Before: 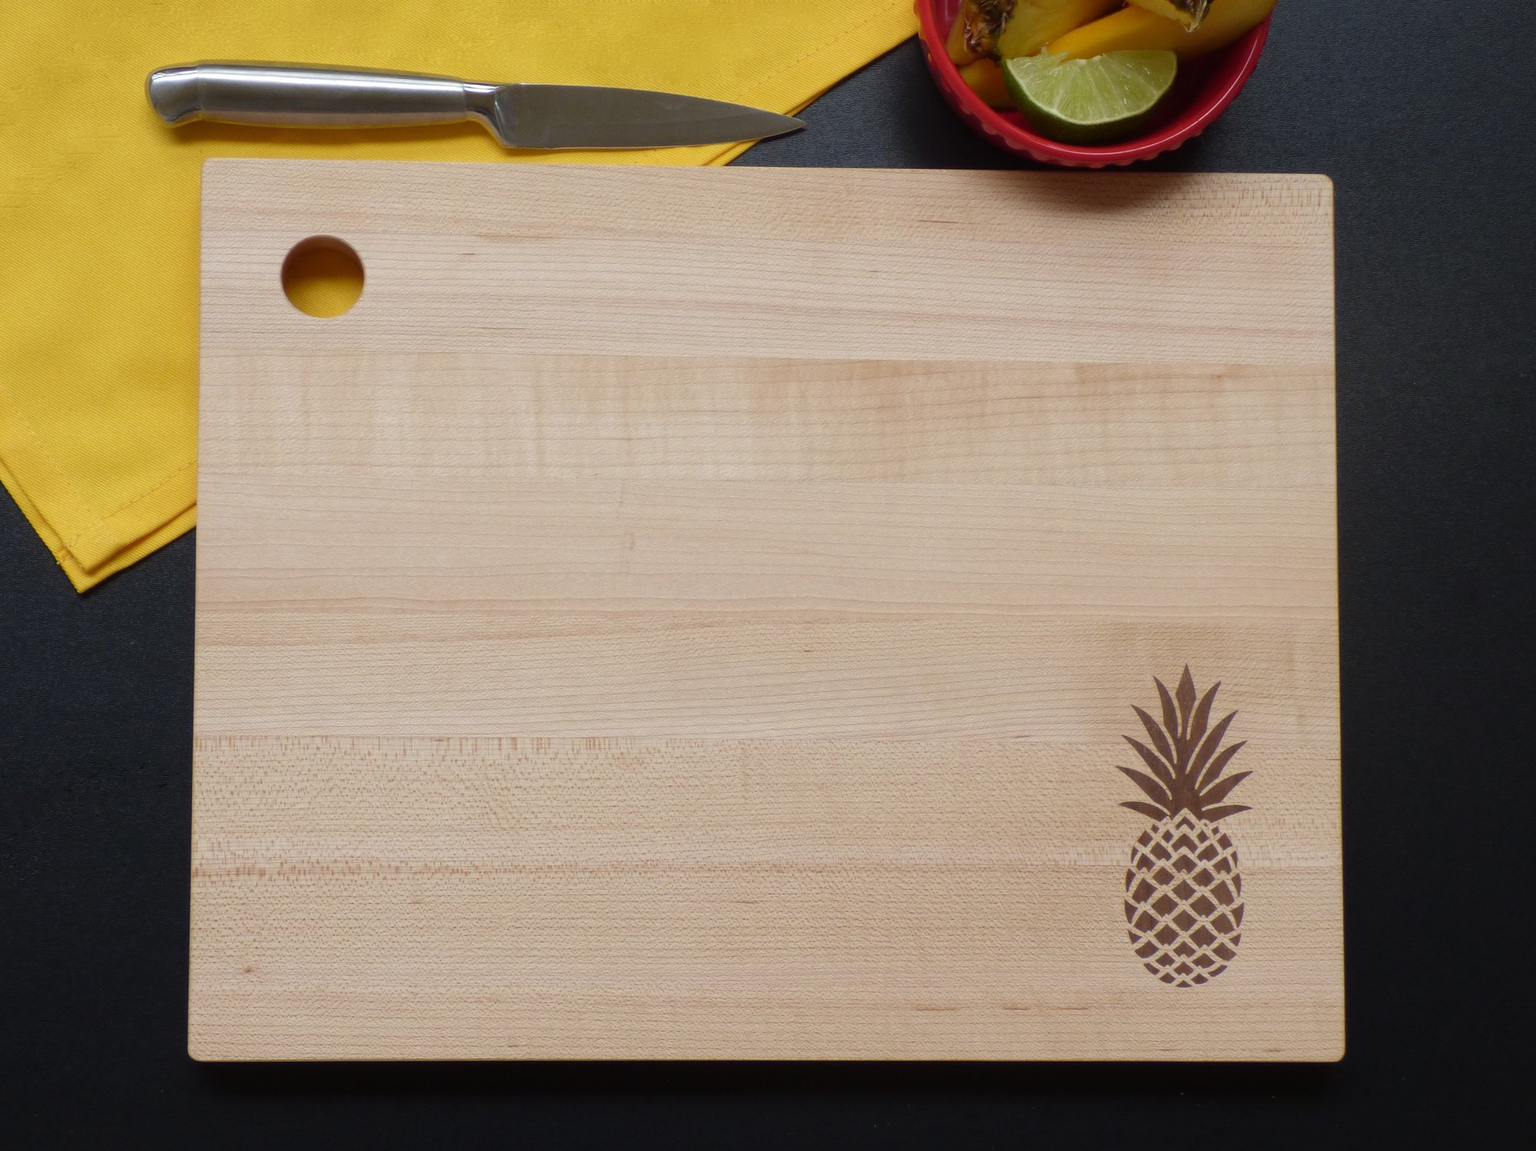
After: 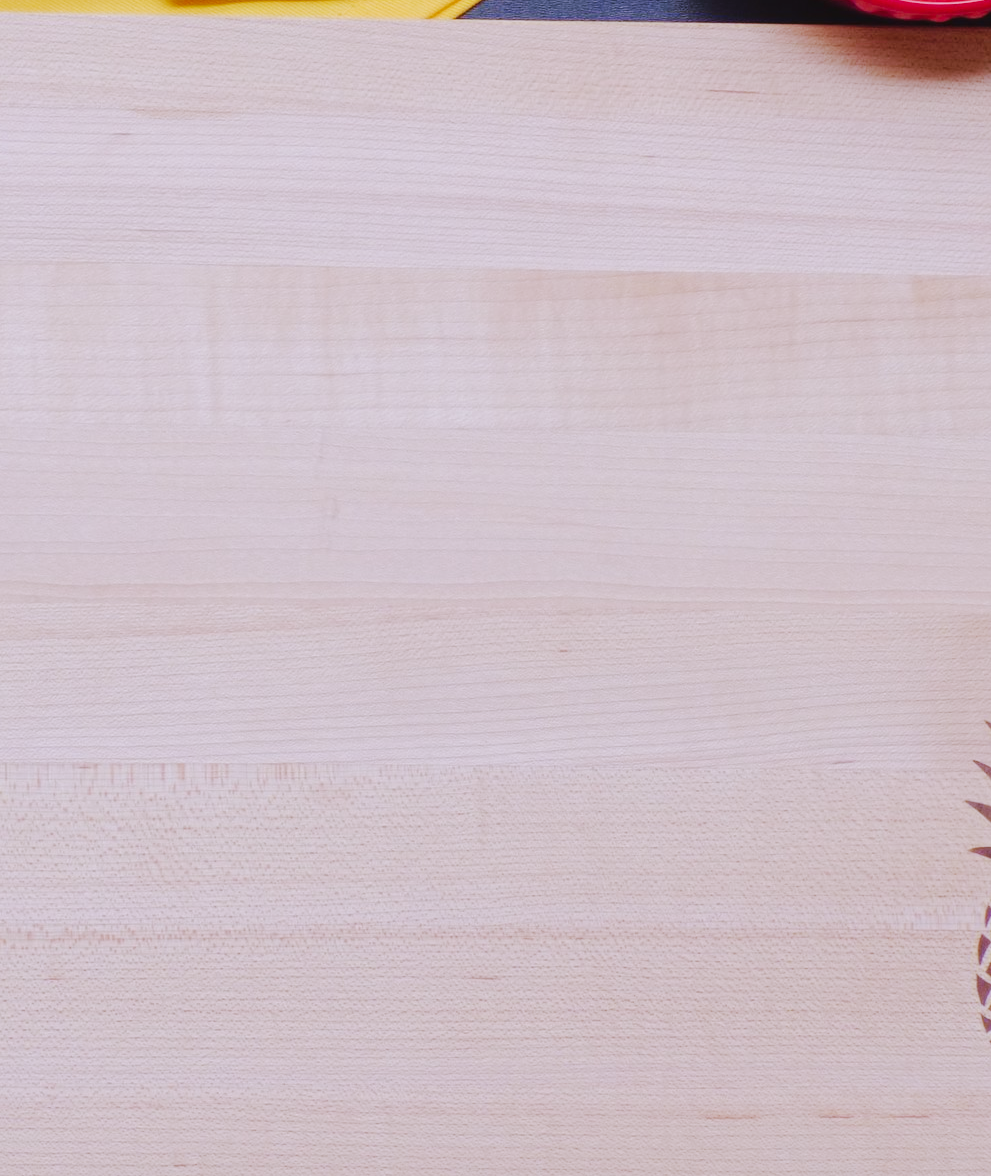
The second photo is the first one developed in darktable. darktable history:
tone equalizer: -8 EV 0.256 EV, -7 EV 0.403 EV, -6 EV 0.436 EV, -5 EV 0.242 EV, -3 EV -0.261 EV, -2 EV -0.417 EV, -1 EV -0.399 EV, +0 EV -0.266 EV, edges refinement/feathering 500, mask exposure compensation -1.57 EV, preserve details no
tone curve: curves: ch0 [(0, 0.026) (0.146, 0.158) (0.272, 0.34) (0.453, 0.627) (0.687, 0.829) (1, 1)], preserve colors none
crop and rotate: angle 0.018°, left 24.413%, top 13.199%, right 26.003%, bottom 8.337%
color calibration: output R [1.063, -0.012, -0.003, 0], output B [-0.079, 0.047, 1, 0], illuminant custom, x 0.391, y 0.392, temperature 3866.18 K
